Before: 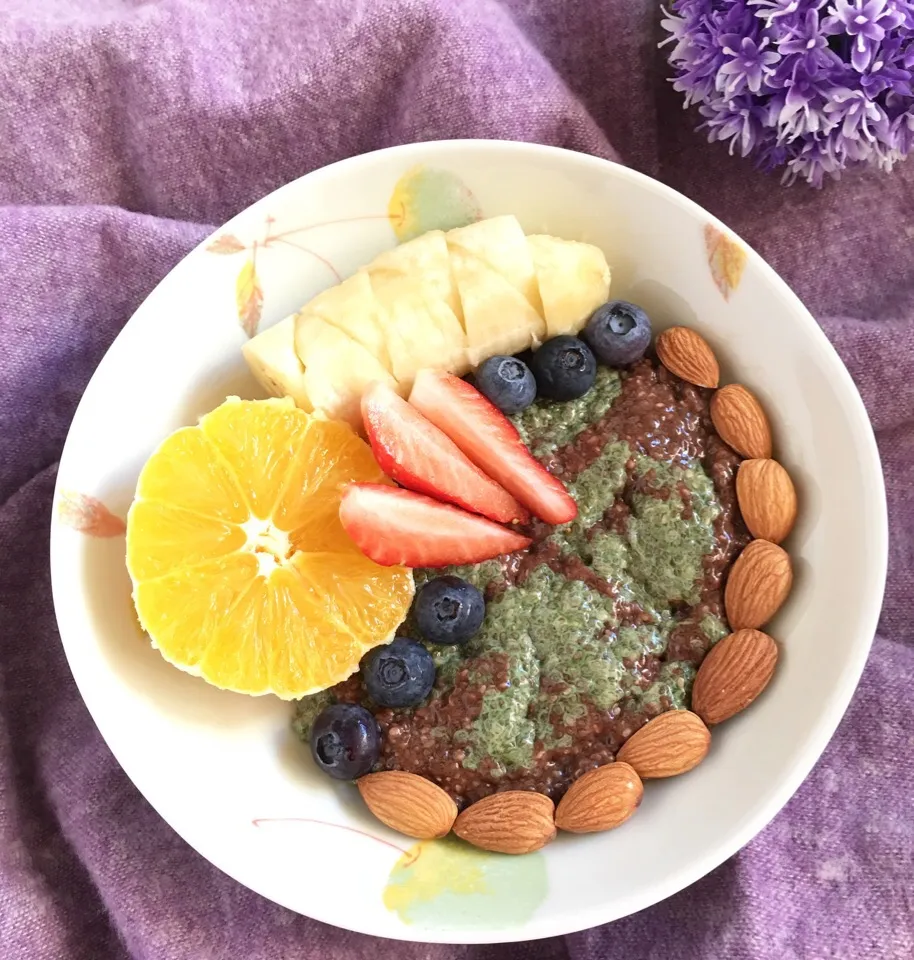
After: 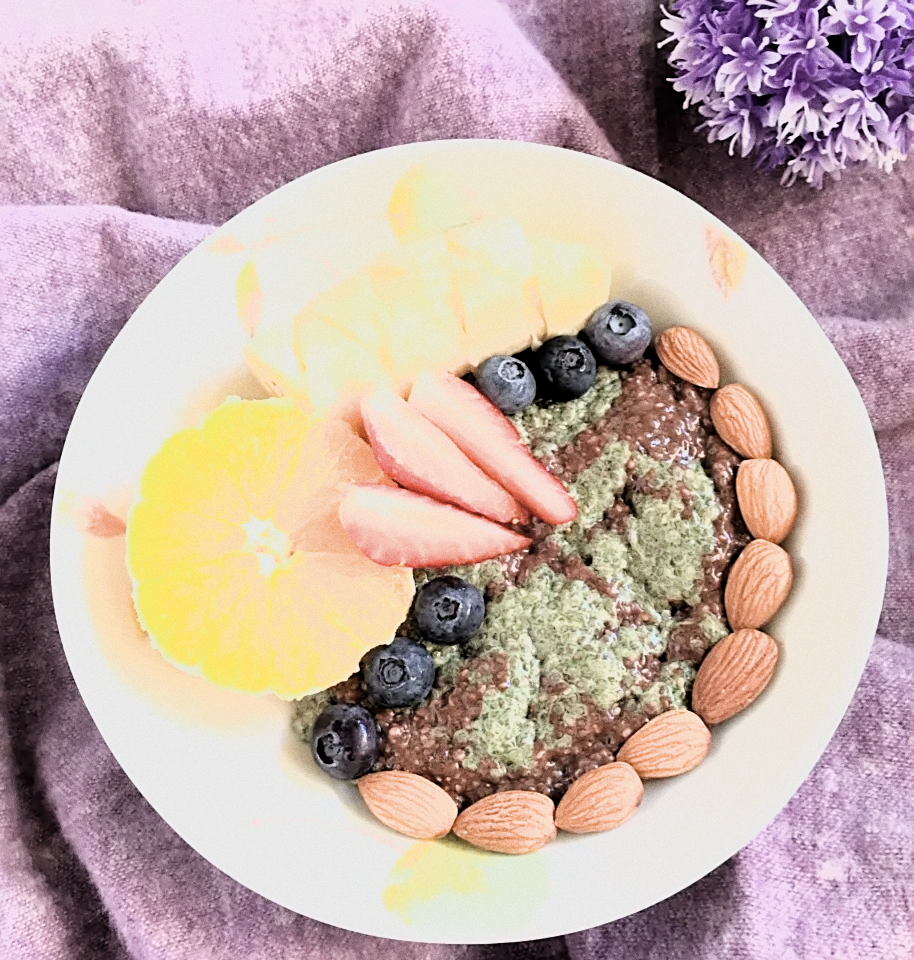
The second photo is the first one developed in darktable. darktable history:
sharpen: on, module defaults
grain: coarseness 0.09 ISO
contrast brightness saturation: contrast 0.1, saturation -0.3
exposure: black level correction 0.001, exposure 1.05 EV, compensate exposure bias true, compensate highlight preservation false
filmic rgb: black relative exposure -3.31 EV, white relative exposure 3.45 EV, hardness 2.36, contrast 1.103
lowpass: radius 0.5, unbound 0
